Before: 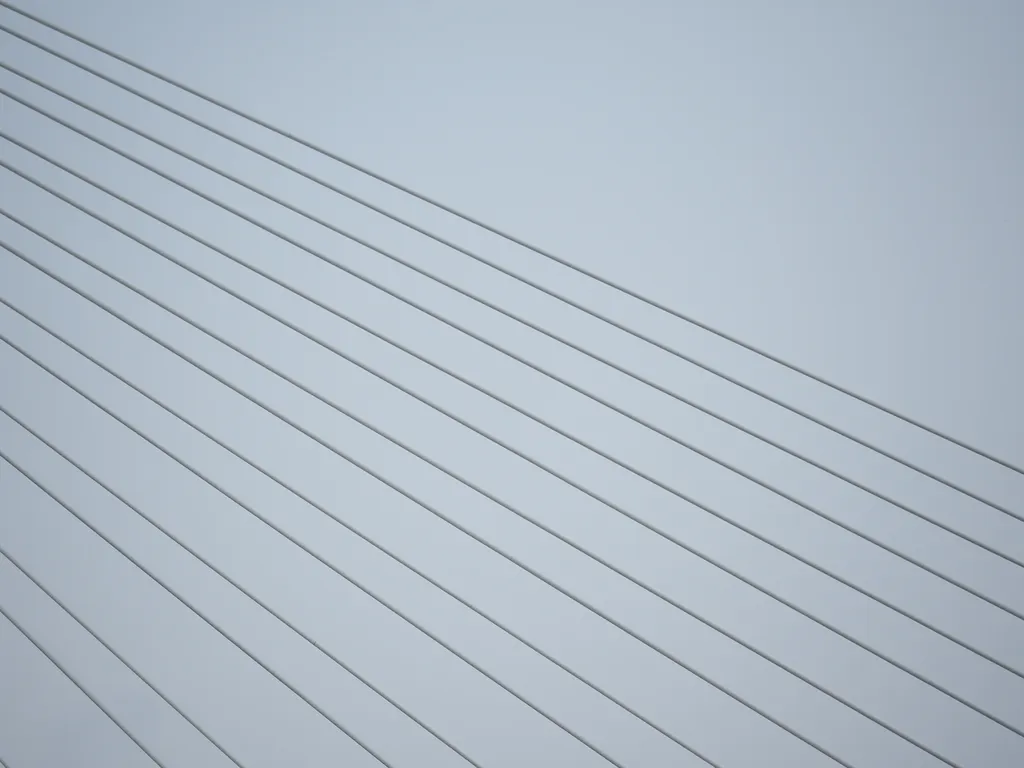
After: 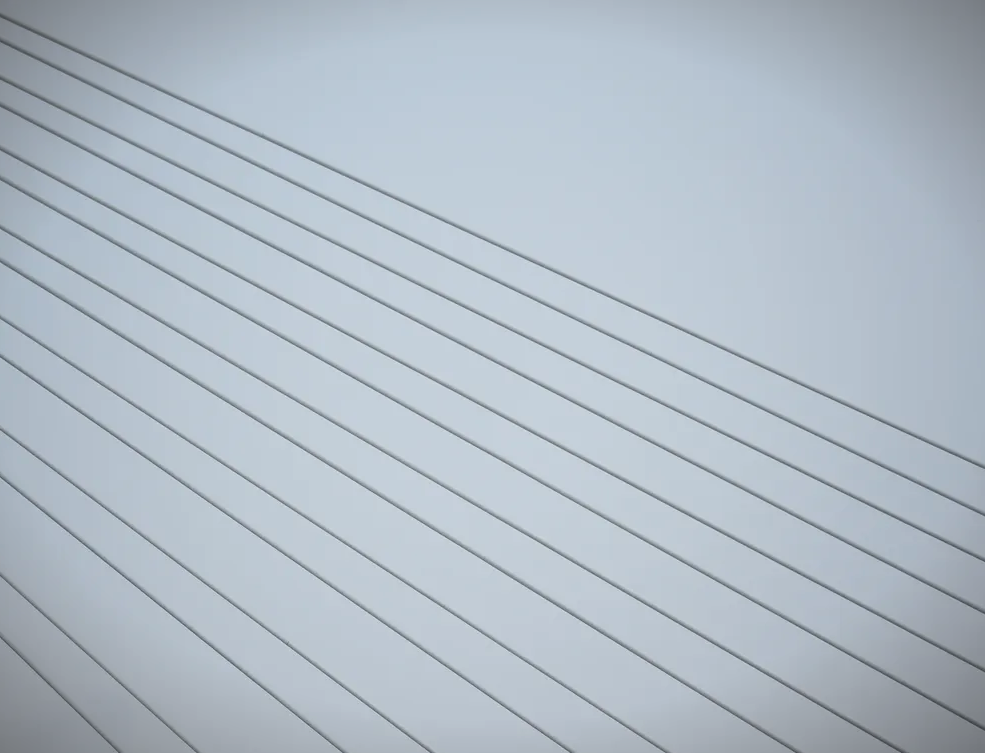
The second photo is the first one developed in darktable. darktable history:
exposure: black level correction -0.004, exposure 0.057 EV, compensate highlight preservation false
crop and rotate: left 2.673%, right 1.073%, bottom 1.92%
vignetting: fall-off start 100.65%, brightness -0.526, saturation -0.507, width/height ratio 1.307, unbound false
